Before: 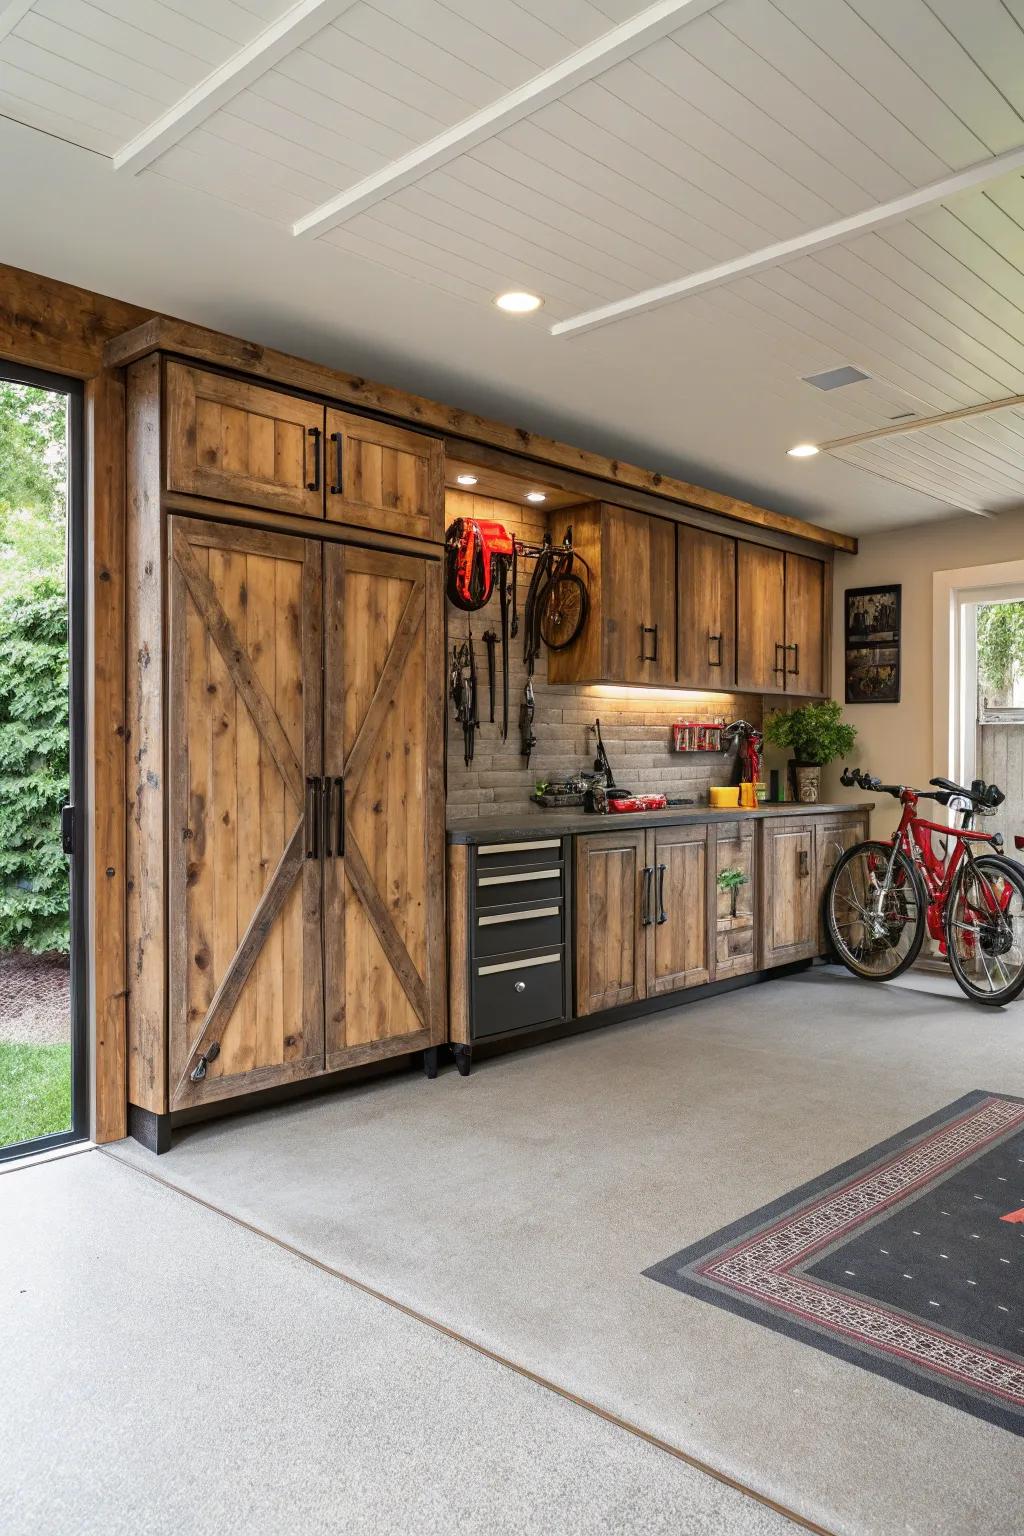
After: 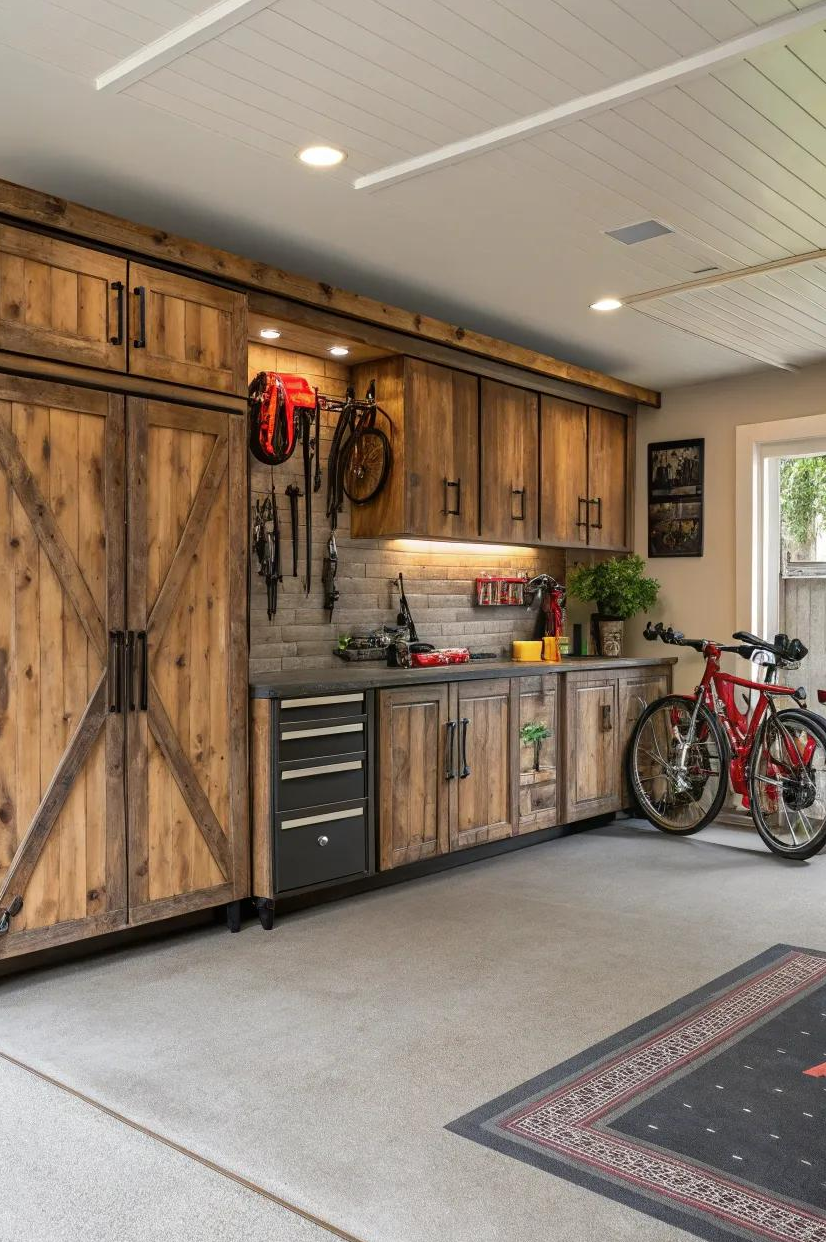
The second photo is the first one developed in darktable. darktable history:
crop: left 19.259%, top 9.525%, right 0%, bottom 9.601%
base curve: curves: ch0 [(0, 0) (0.472, 0.455) (1, 1)], preserve colors none
